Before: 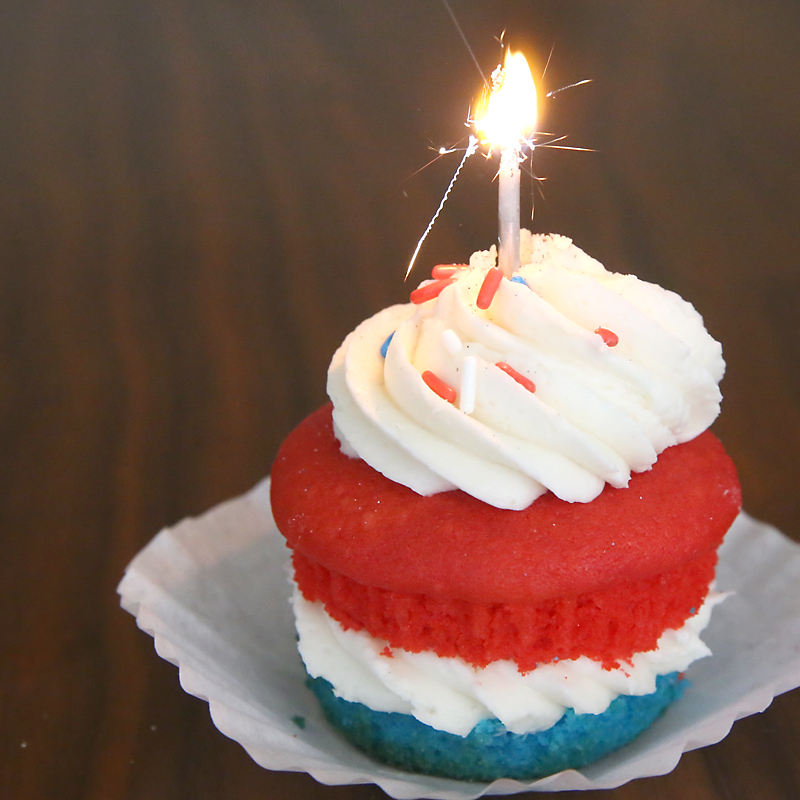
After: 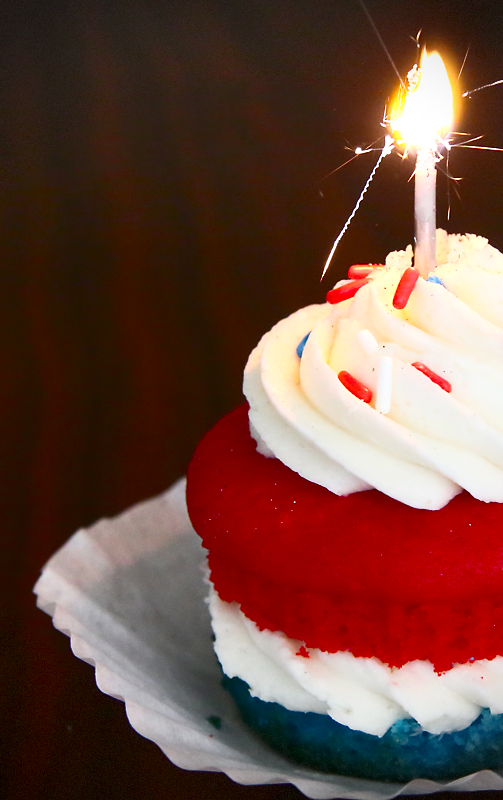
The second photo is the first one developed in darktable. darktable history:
vignetting: dithering 8-bit output
crop: left 10.618%, right 26.432%
contrast brightness saturation: contrast 0.096, brightness -0.26, saturation 0.138
tone curve: curves: ch0 [(0, 0.003) (0.117, 0.101) (0.257, 0.246) (0.408, 0.432) (0.632, 0.716) (0.795, 0.884) (1, 1)]; ch1 [(0, 0) (0.227, 0.197) (0.405, 0.421) (0.501, 0.501) (0.522, 0.526) (0.546, 0.564) (0.589, 0.602) (0.696, 0.761) (0.976, 0.992)]; ch2 [(0, 0) (0.208, 0.176) (0.377, 0.38) (0.5, 0.5) (0.537, 0.534) (0.571, 0.577) (0.627, 0.64) (0.698, 0.76) (1, 1)], color space Lab, independent channels, preserve colors none
